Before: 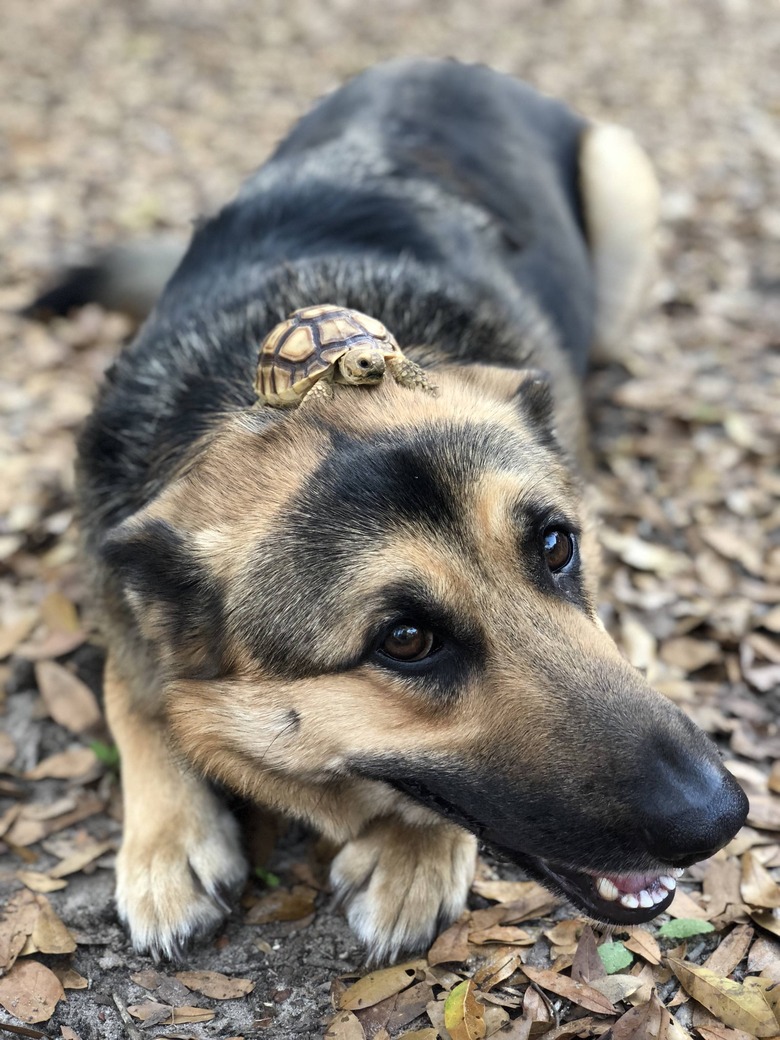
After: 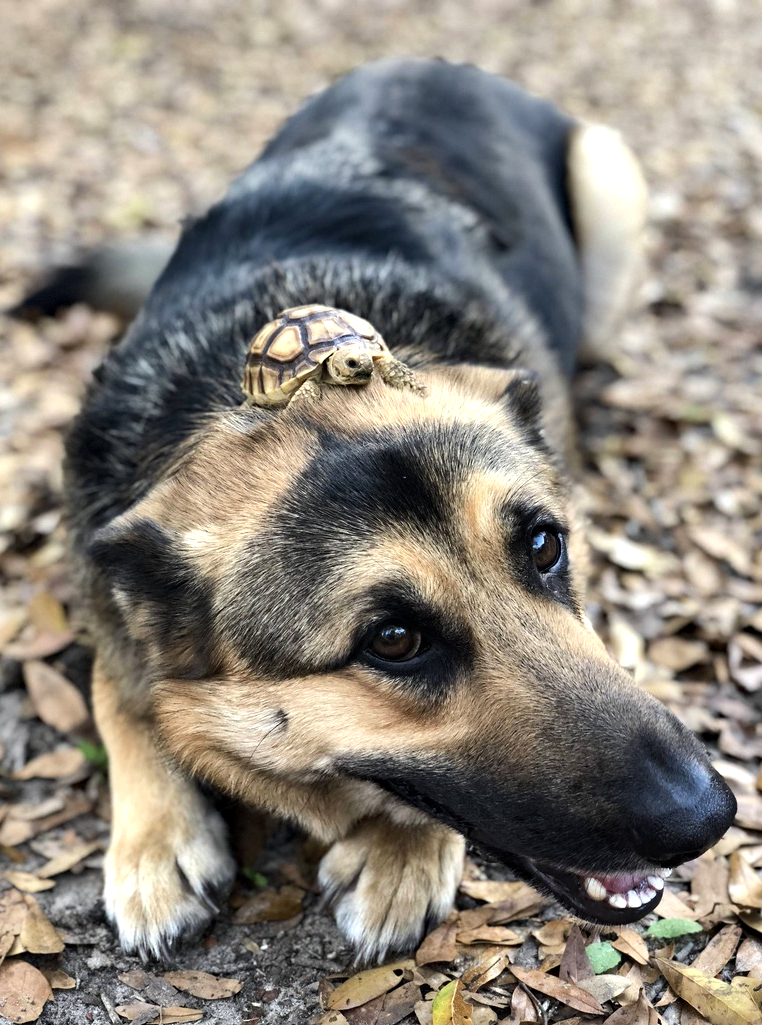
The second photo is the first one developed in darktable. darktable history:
haze removal: adaptive false
crop and rotate: left 1.638%, right 0.63%, bottom 1.36%
tone equalizer: -8 EV -0.45 EV, -7 EV -0.394 EV, -6 EV -0.312 EV, -5 EV -0.184 EV, -3 EV 0.244 EV, -2 EV 0.326 EV, -1 EV 0.379 EV, +0 EV 0.393 EV, edges refinement/feathering 500, mask exposure compensation -1.57 EV, preserve details no
